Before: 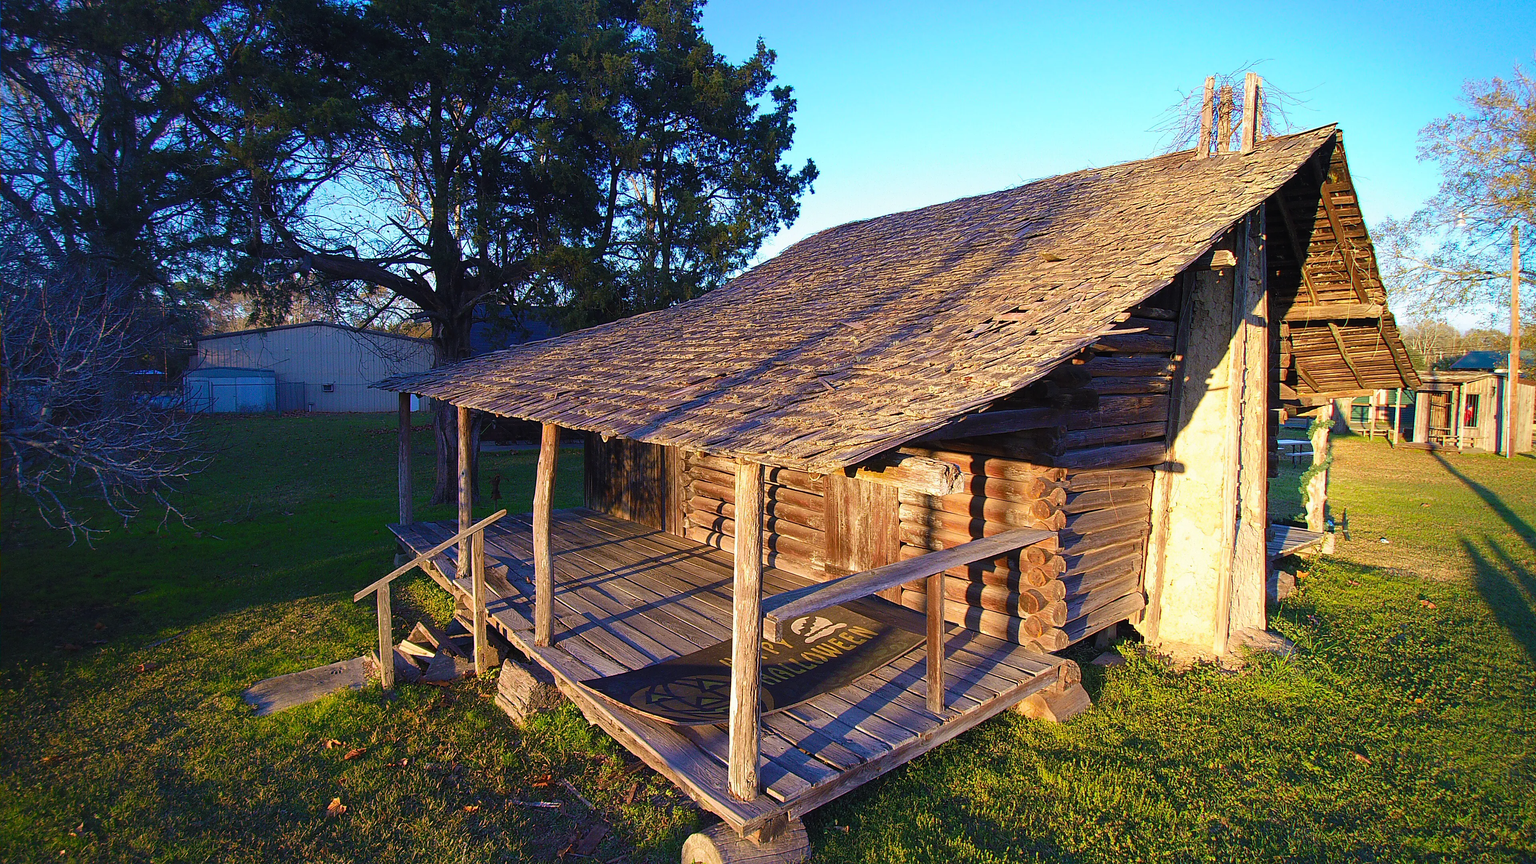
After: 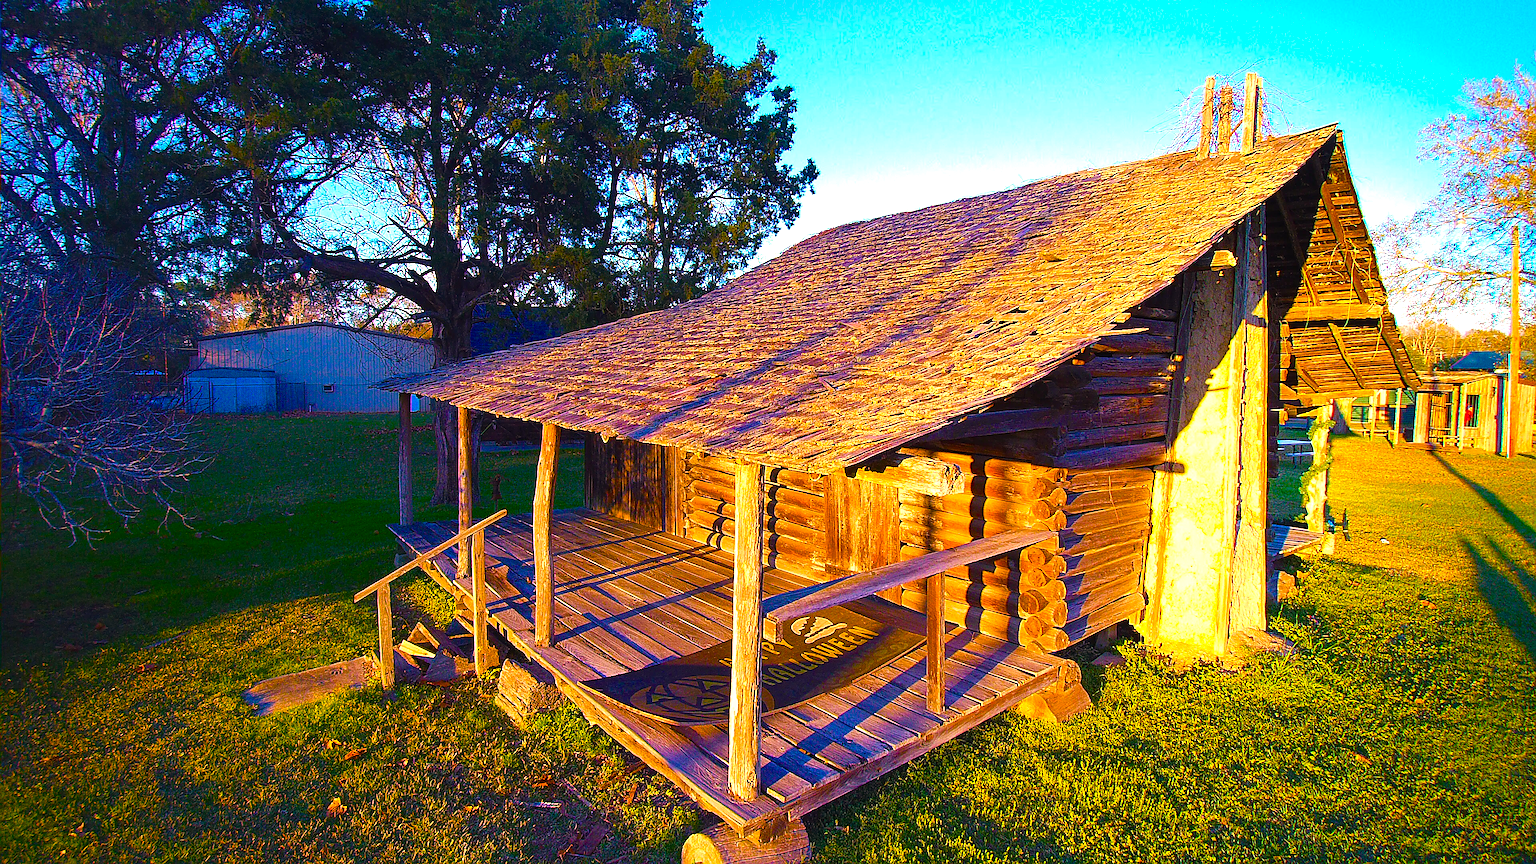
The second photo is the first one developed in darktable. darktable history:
white balance: red 1.127, blue 0.943
color balance rgb: linear chroma grading › shadows 10%, linear chroma grading › highlights 10%, linear chroma grading › global chroma 15%, linear chroma grading › mid-tones 15%, perceptual saturation grading › global saturation 40%, perceptual saturation grading › highlights -25%, perceptual saturation grading › mid-tones 35%, perceptual saturation grading › shadows 35%, perceptual brilliance grading › global brilliance 11.29%, global vibrance 11.29%
sharpen: on, module defaults
